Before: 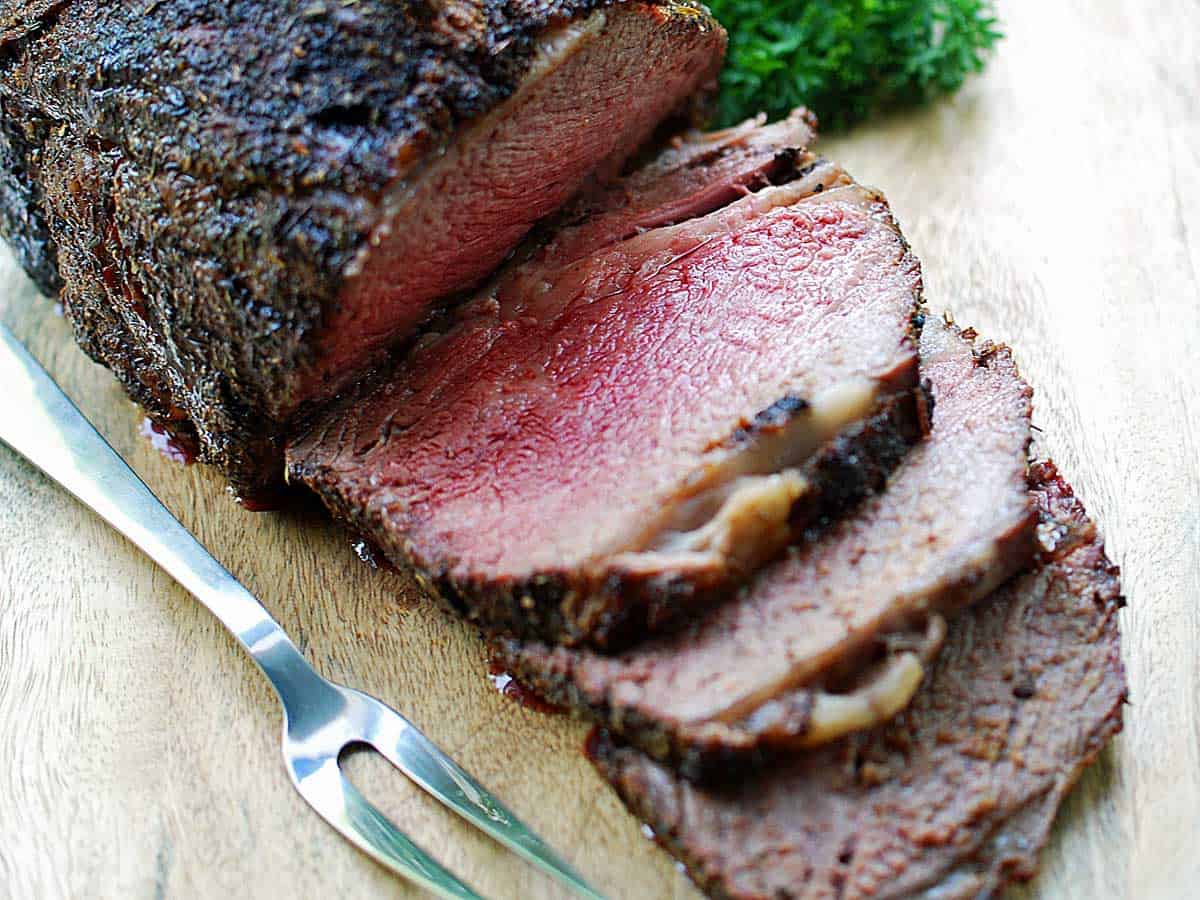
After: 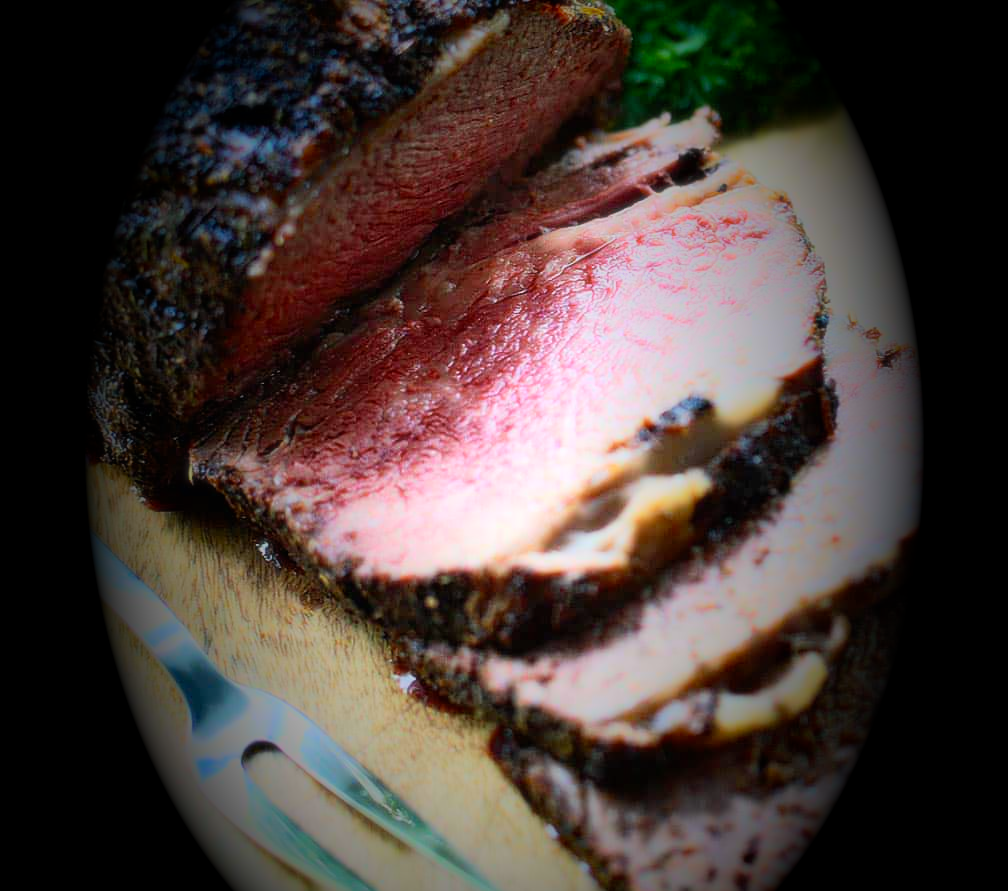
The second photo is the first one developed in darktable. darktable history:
crop: left 8.026%, right 7.374%
vignetting: fall-off start 15.9%, fall-off radius 100%, brightness -1, saturation 0.5, width/height ratio 0.719
bloom: size 0%, threshold 54.82%, strength 8.31%
exposure: black level correction -0.001, exposure 0.08 EV, compensate highlight preservation false
